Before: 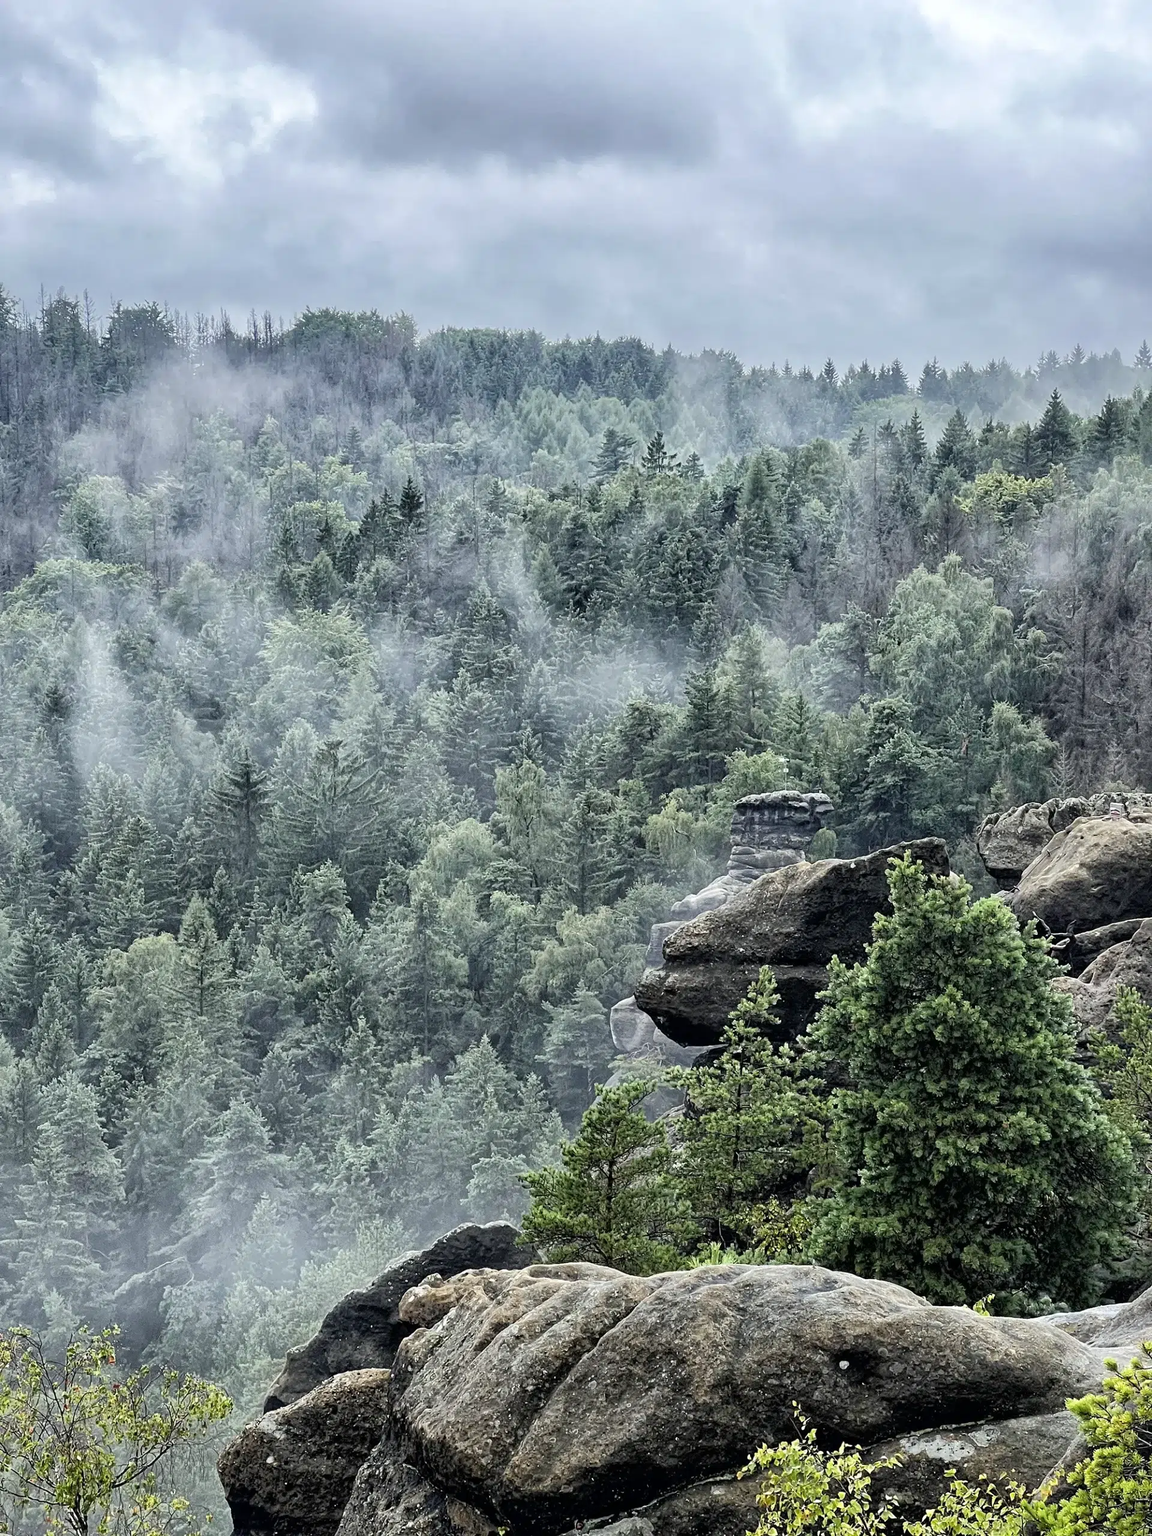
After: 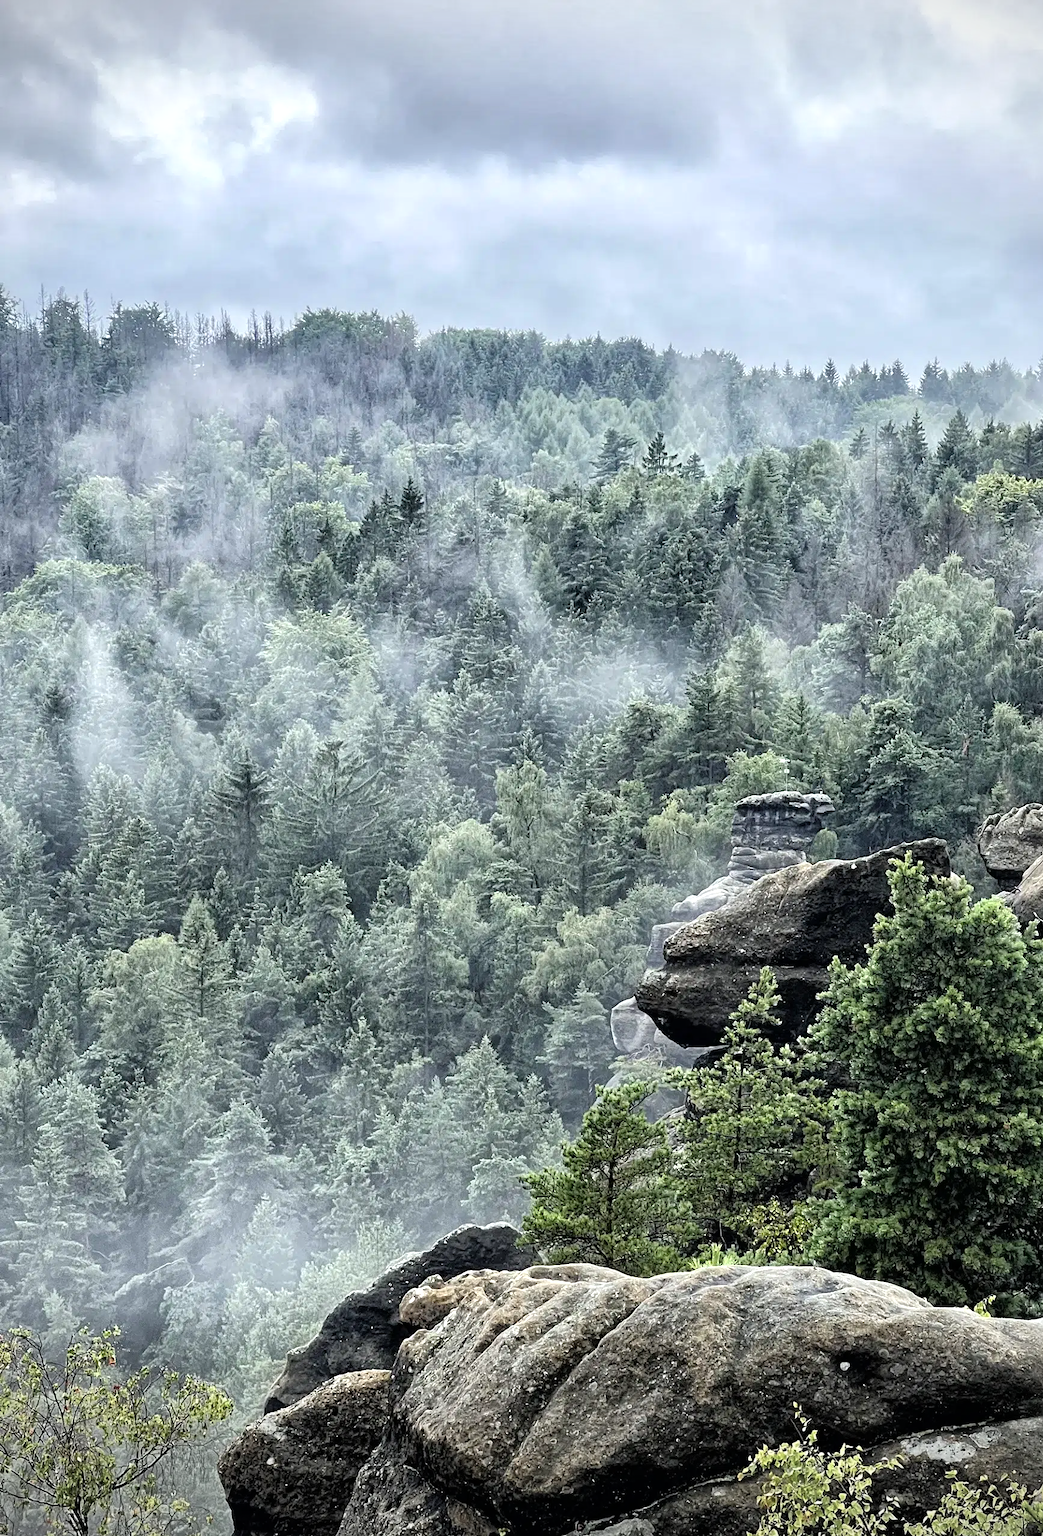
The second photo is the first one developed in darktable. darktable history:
tone equalizer: -8 EV -0.443 EV, -7 EV -0.416 EV, -6 EV -0.294 EV, -5 EV -0.234 EV, -3 EV 0.24 EV, -2 EV 0.324 EV, -1 EV 0.372 EV, +0 EV 0.405 EV
crop: right 9.501%, bottom 0.042%
vignetting: fall-off start 97.17%, width/height ratio 1.185
